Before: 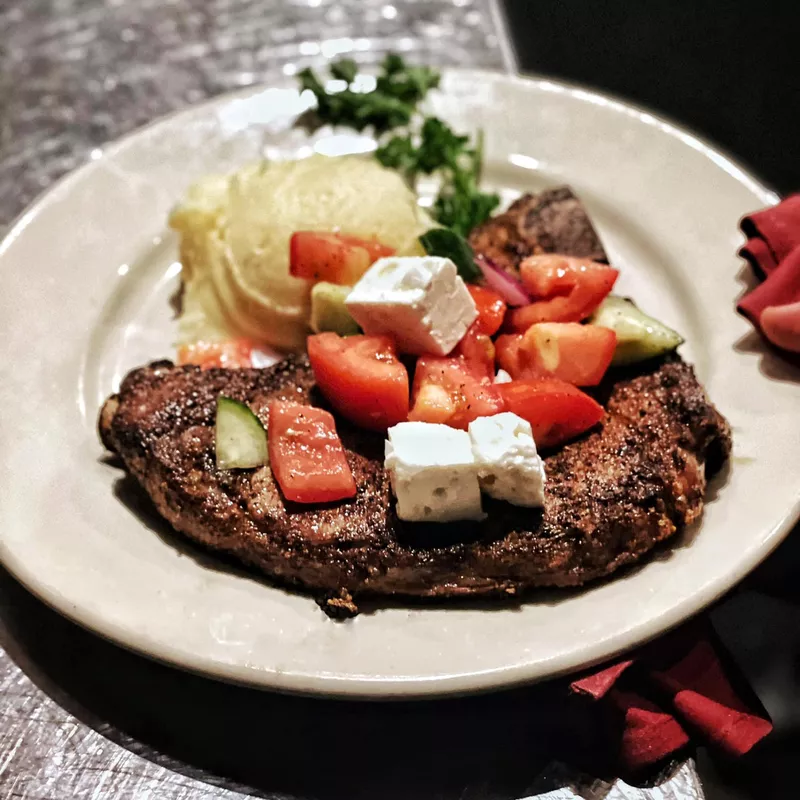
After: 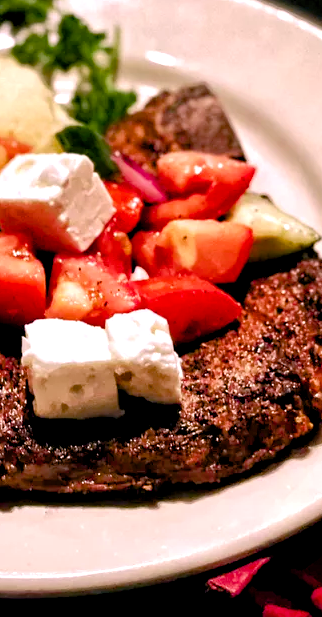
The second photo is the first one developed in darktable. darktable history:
color correction: highlights a* 12.98, highlights b* 5.41
shadows and highlights: shadows 42.86, highlights 6.9
crop: left 45.48%, top 12.937%, right 14.198%, bottom 9.841%
color balance rgb: global offset › luminance -0.512%, linear chroma grading › global chroma 1.88%, linear chroma grading › mid-tones -1.347%, perceptual saturation grading › global saturation 44.75%, perceptual saturation grading › highlights -50.422%, perceptual saturation grading › shadows 30.59%
color calibration: output R [1.003, 0.027, -0.041, 0], output G [-0.018, 1.043, -0.038, 0], output B [0.071, -0.086, 1.017, 0], x 0.355, y 0.367, temperature 4737.06 K
tone equalizer: edges refinement/feathering 500, mask exposure compensation -1.57 EV, preserve details no
exposure: black level correction 0, exposure 0.3 EV, compensate highlight preservation false
